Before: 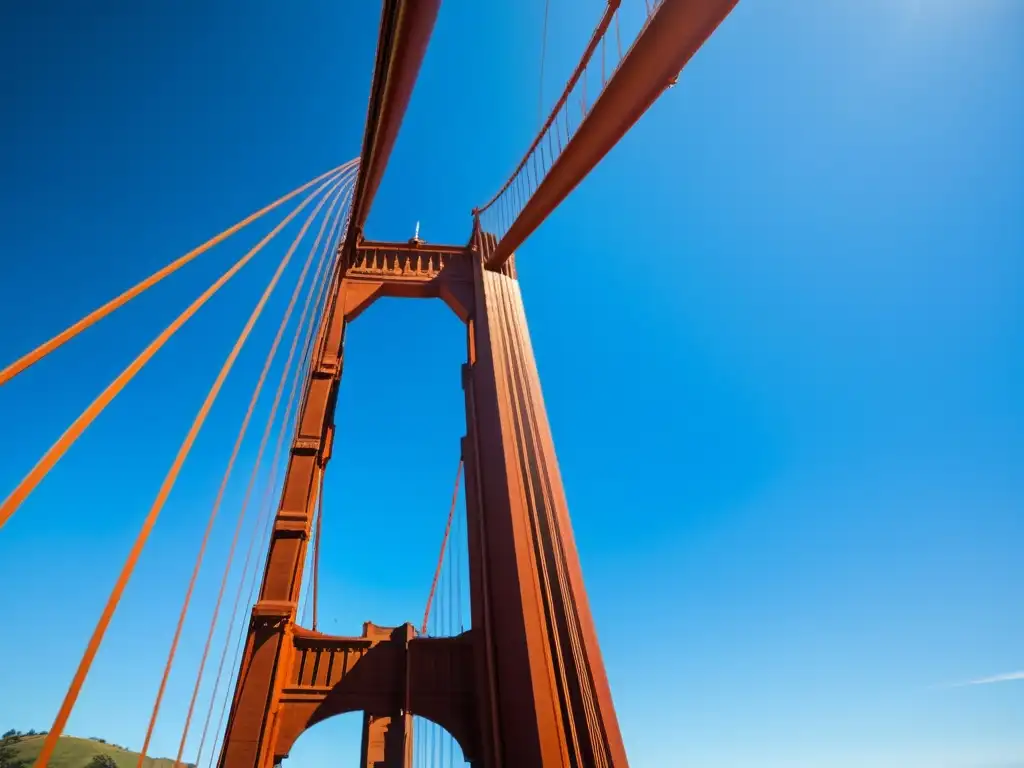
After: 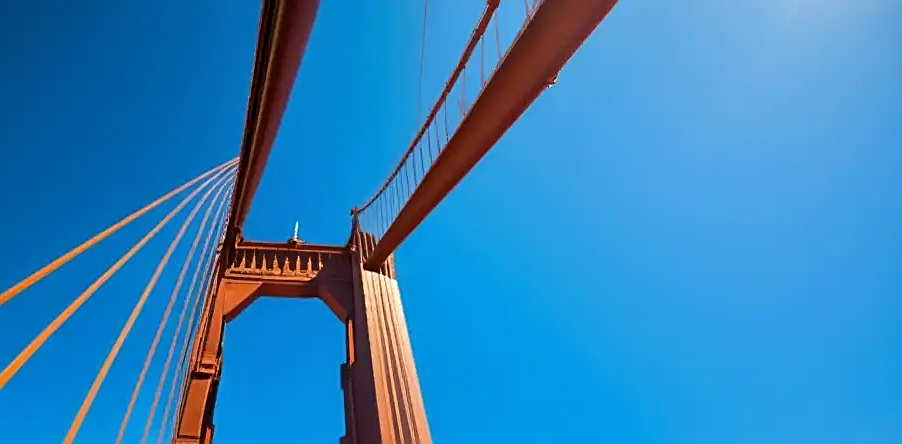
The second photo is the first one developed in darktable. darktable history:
contrast equalizer: octaves 7, y [[0.518, 0.517, 0.501, 0.5, 0.5, 0.5], [0.5 ×6], [0.5 ×6], [0 ×6], [0 ×6]]
sharpen: on, module defaults
crop and rotate: left 11.821%, bottom 42.169%
